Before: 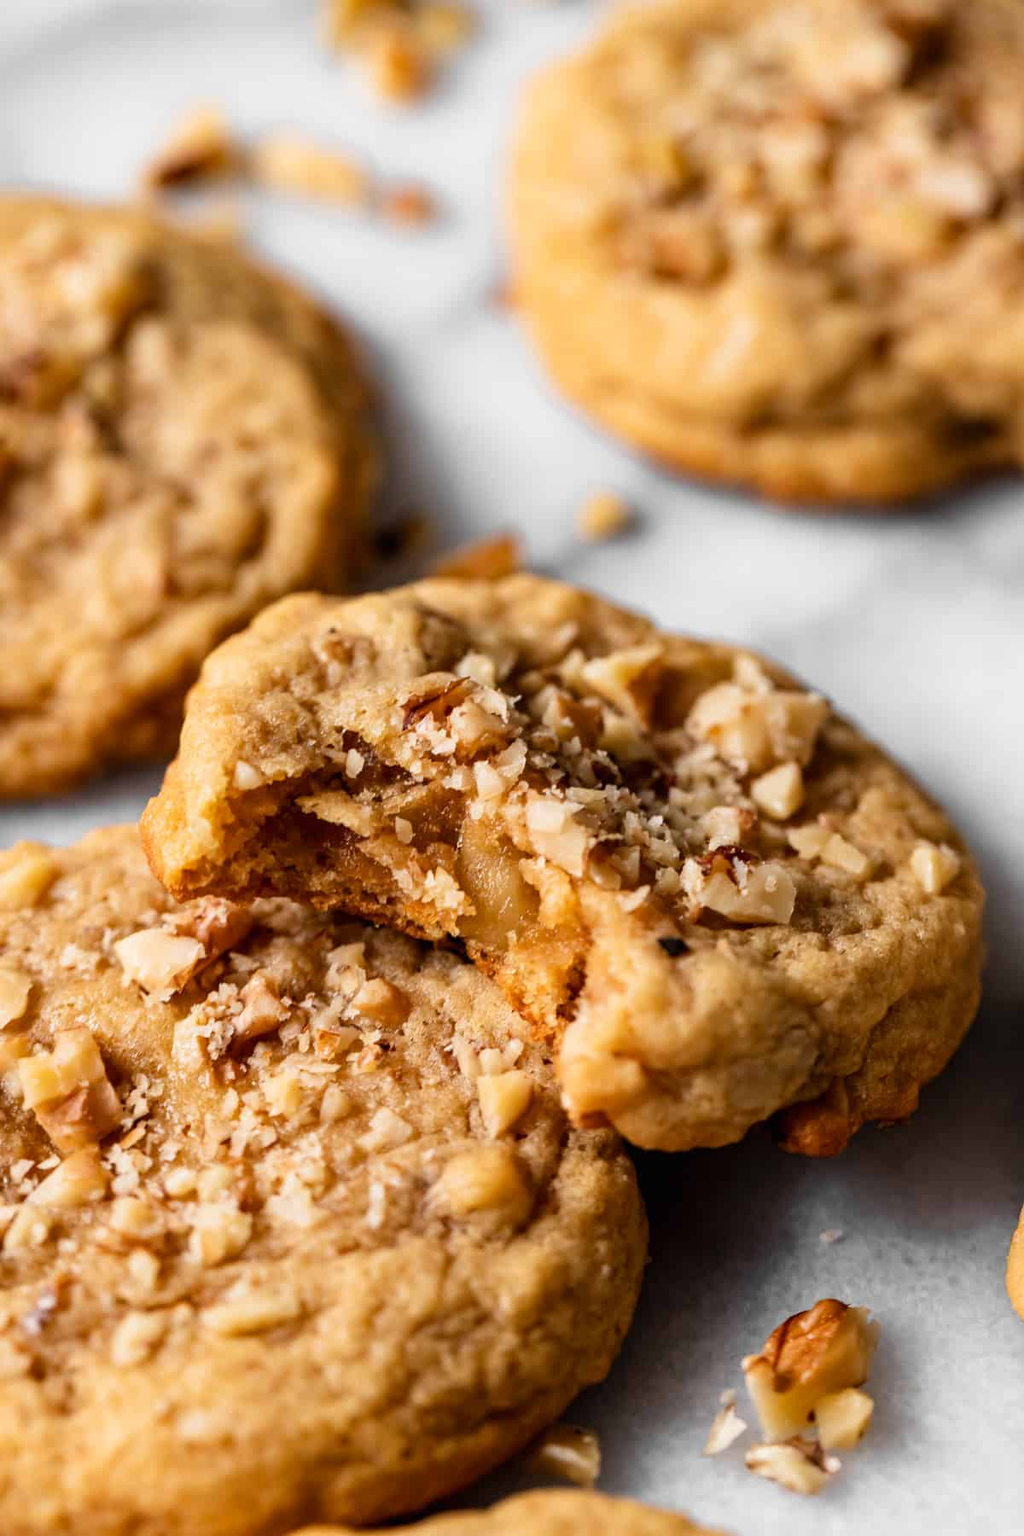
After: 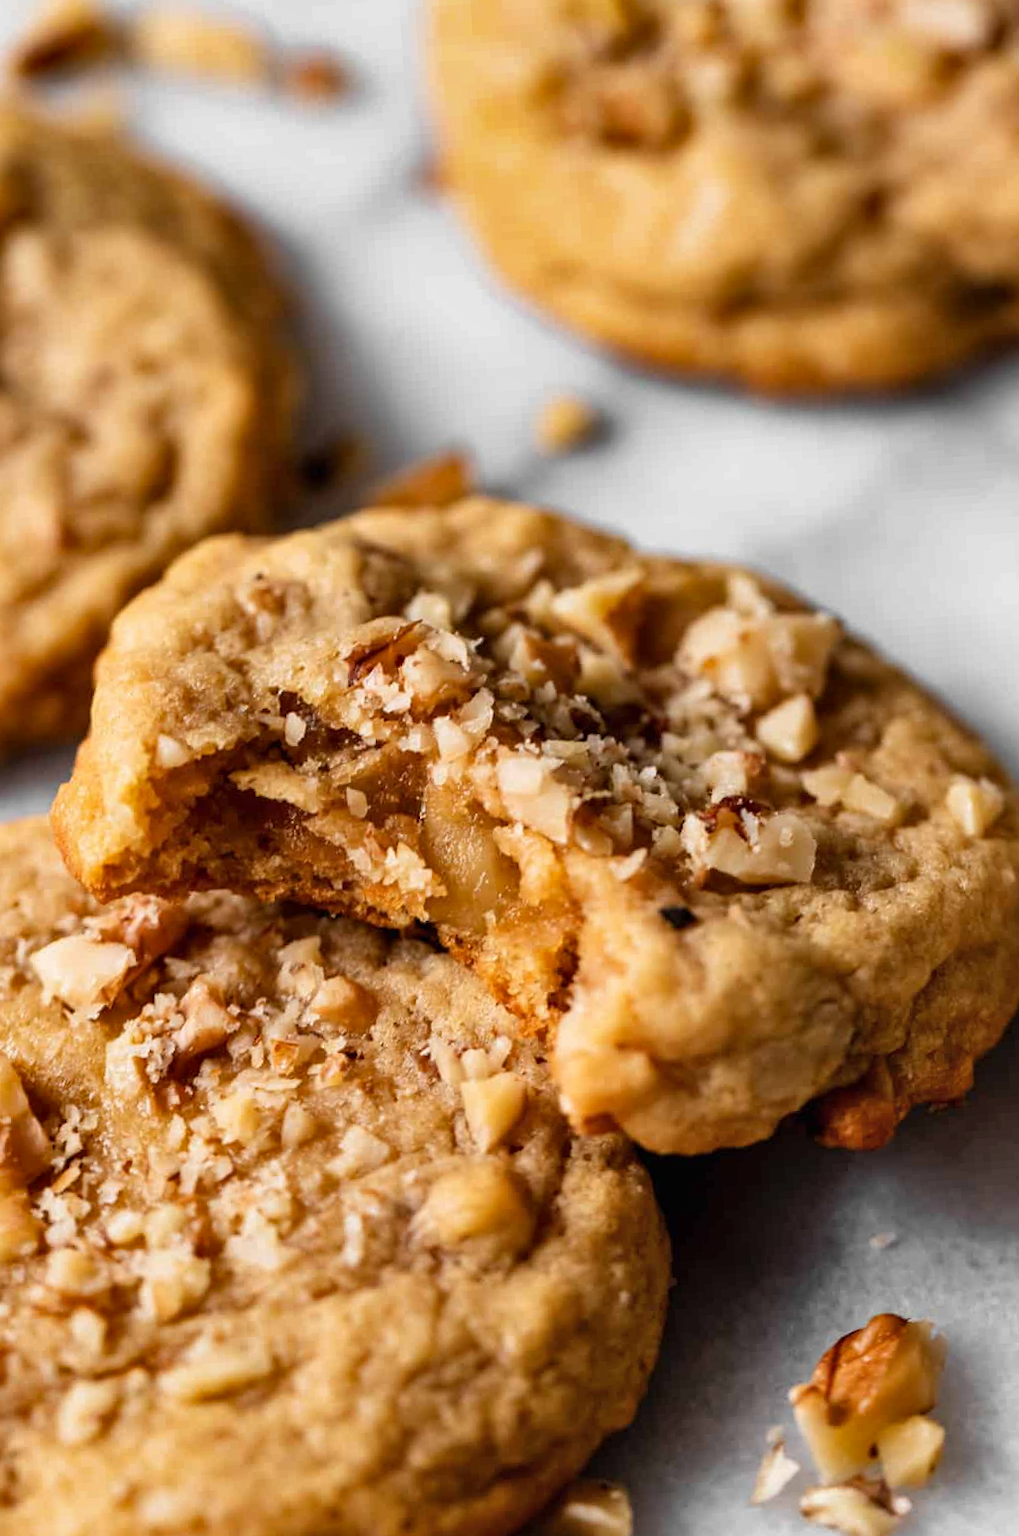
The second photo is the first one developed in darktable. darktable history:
shadows and highlights: soften with gaussian
crop and rotate: angle 3.72°, left 6.035%, top 5.686%
